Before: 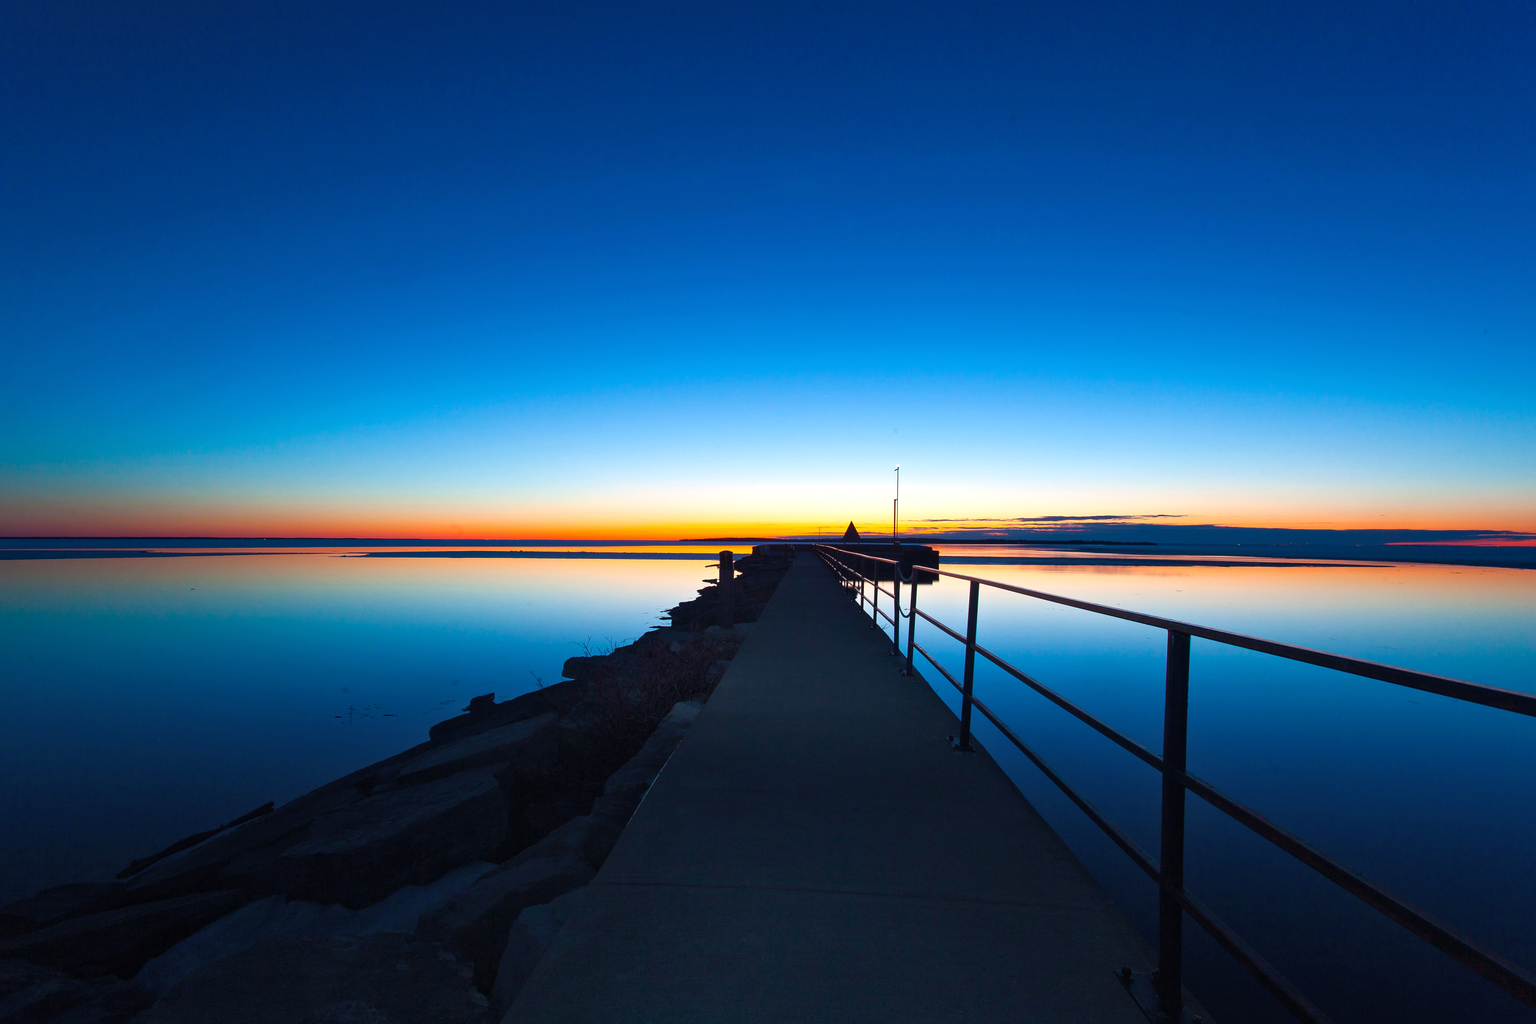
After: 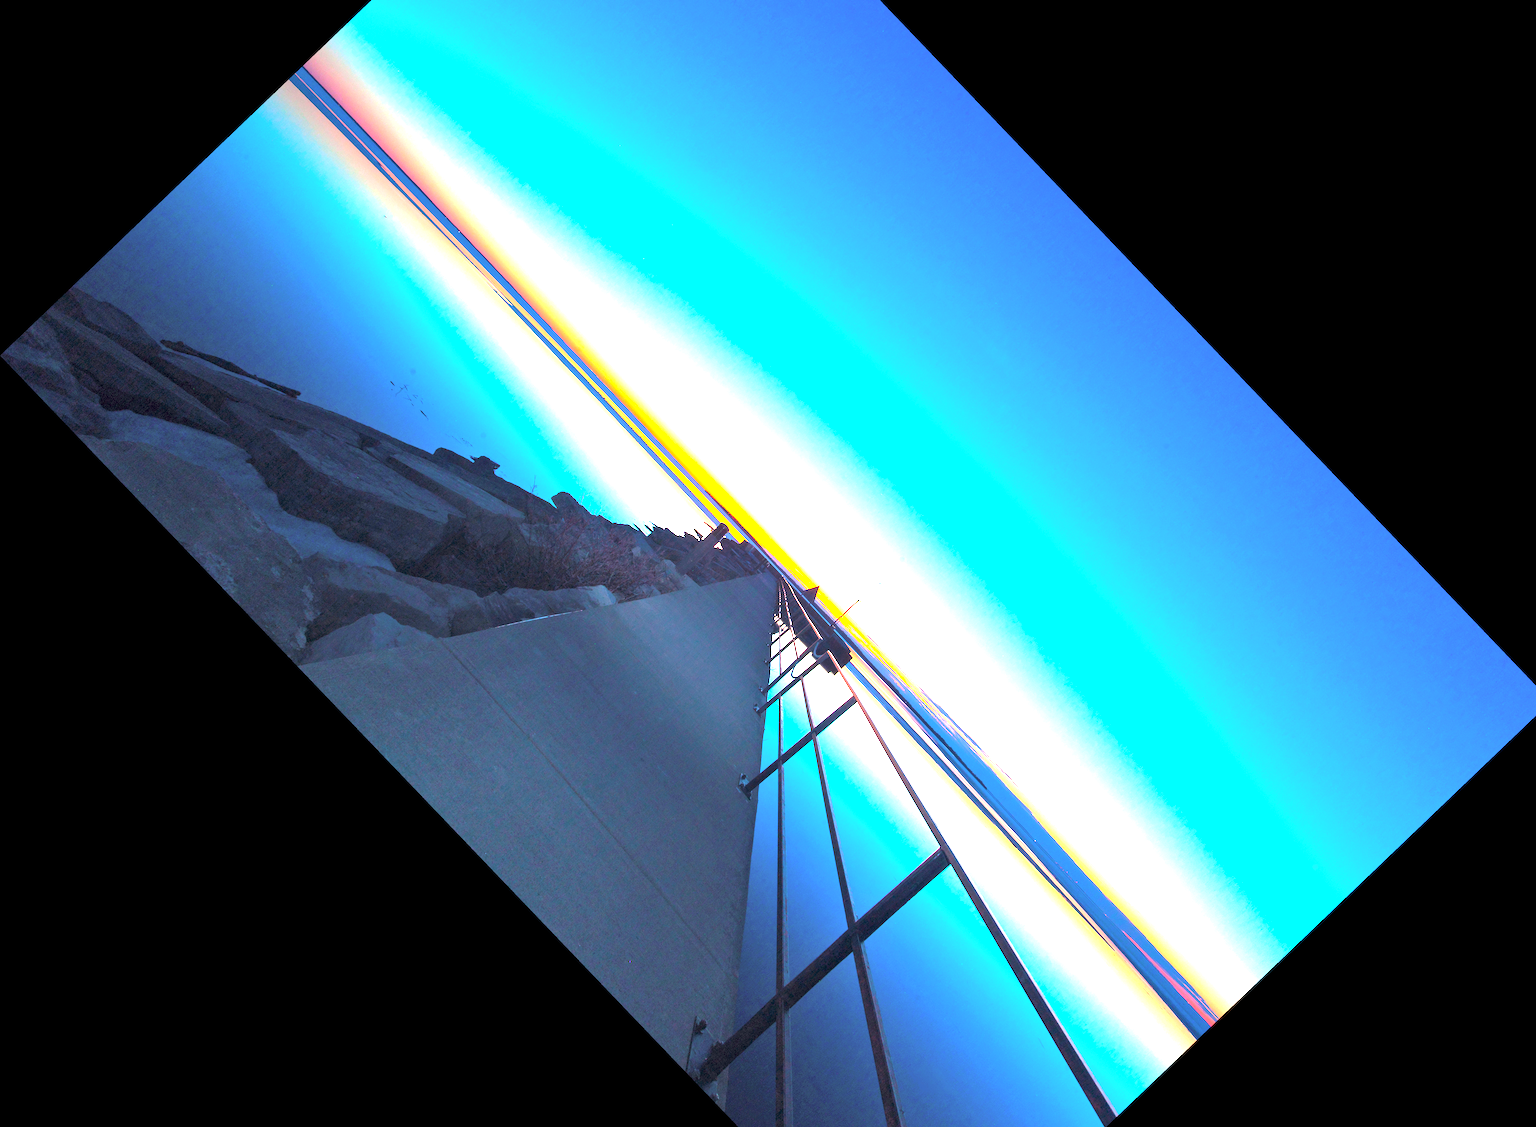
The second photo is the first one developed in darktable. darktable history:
contrast brightness saturation: brightness 0.15
crop and rotate: angle -46.26°, top 16.234%, right 0.912%, bottom 11.704%
exposure: black level correction 0.001, exposure 2.607 EV, compensate exposure bias true, compensate highlight preservation false
